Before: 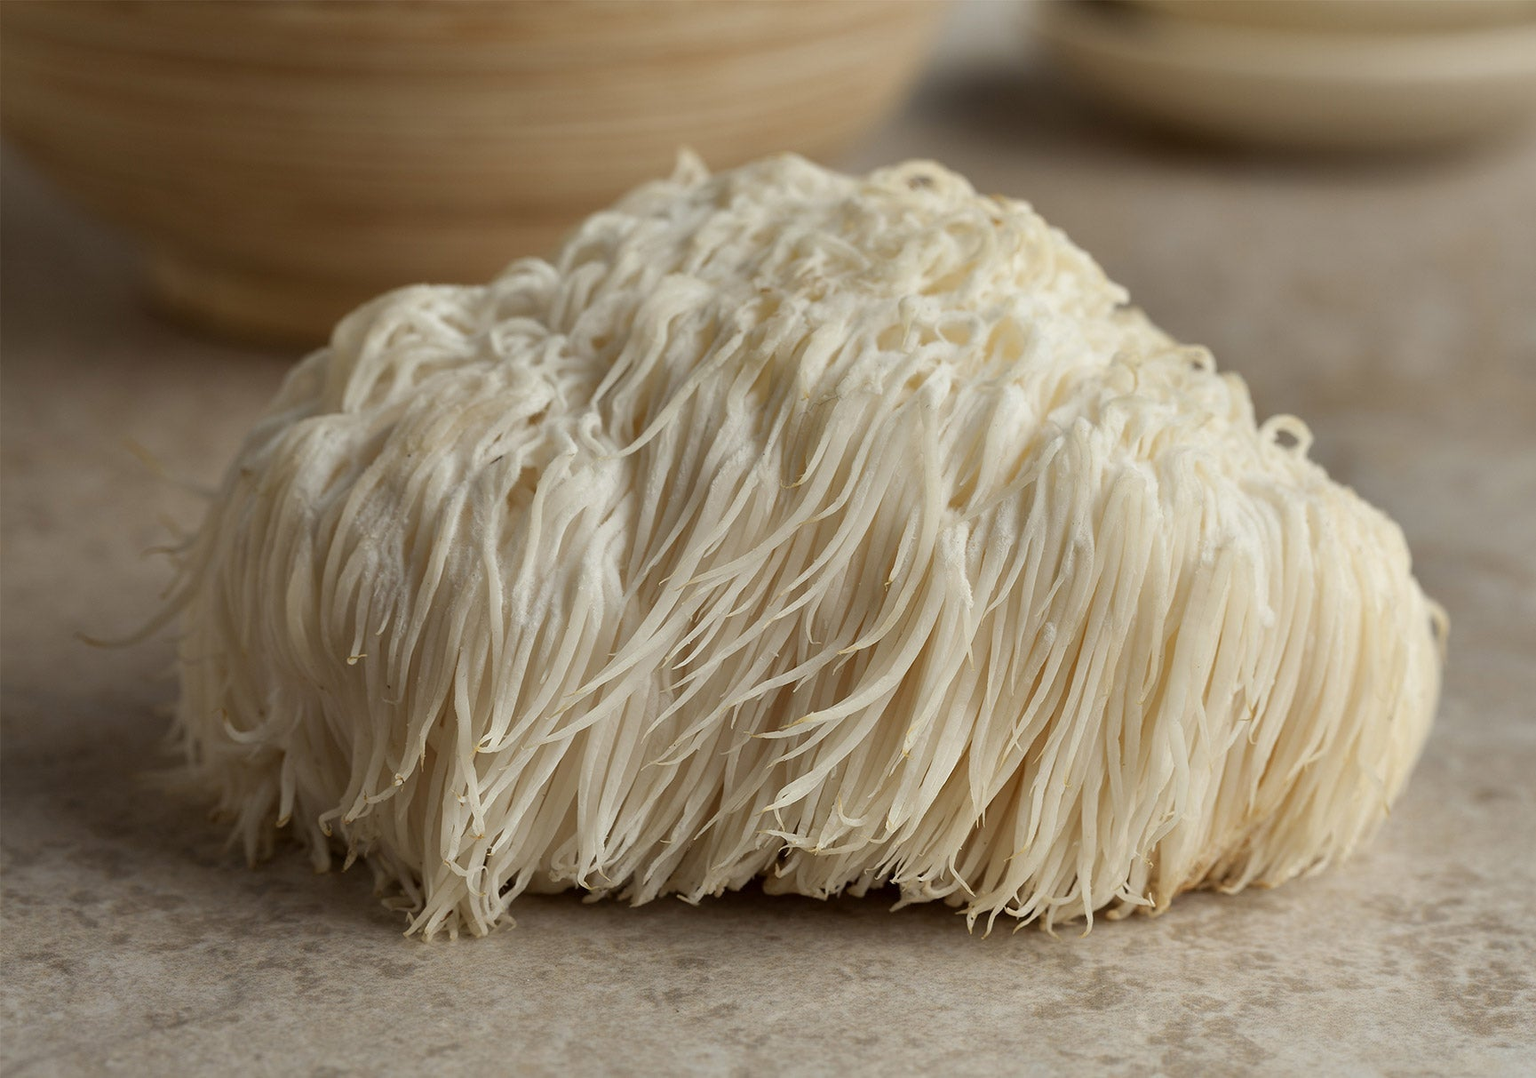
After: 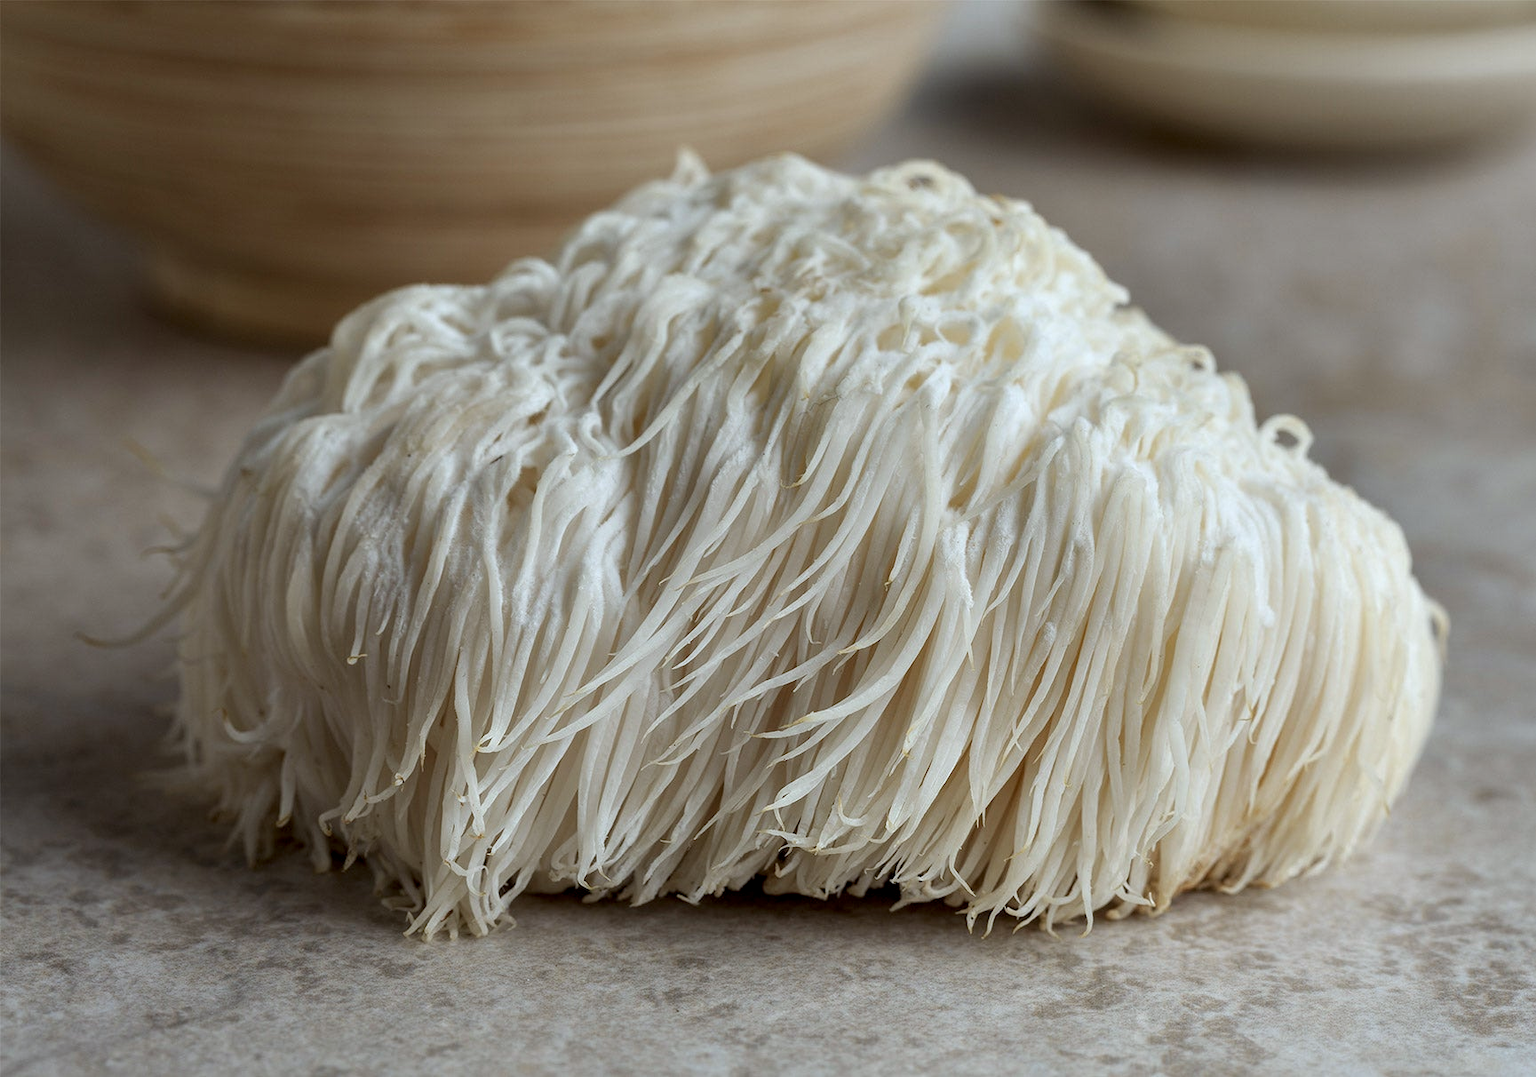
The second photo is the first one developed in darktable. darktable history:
color calibration: x 0.37, y 0.382, temperature 4313.33 K
local contrast: on, module defaults
